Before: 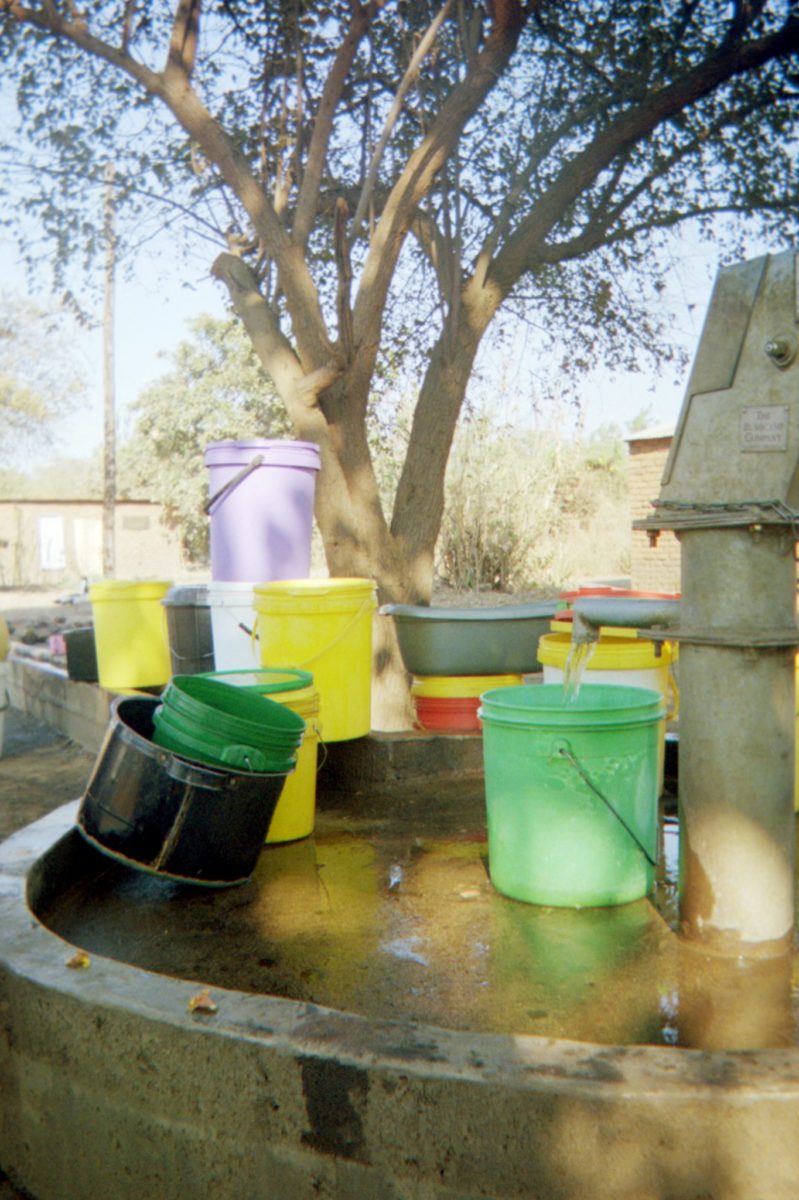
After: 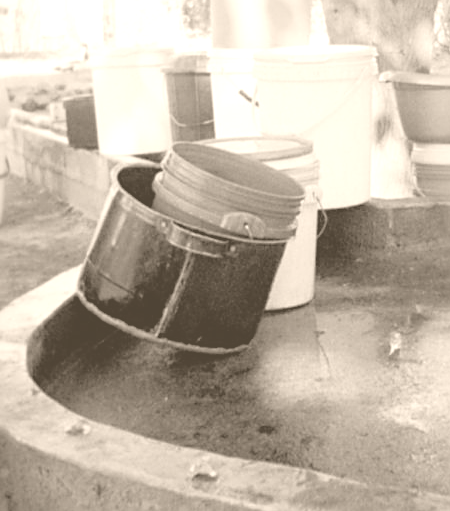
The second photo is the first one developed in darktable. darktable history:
crop: top 44.483%, right 43.593%, bottom 12.892%
sharpen: amount 0.478
sigmoid: contrast 1.22, skew 0.65
colorize: hue 34.49°, saturation 35.33%, source mix 100%, version 1
shadows and highlights: shadows 40, highlights -60
